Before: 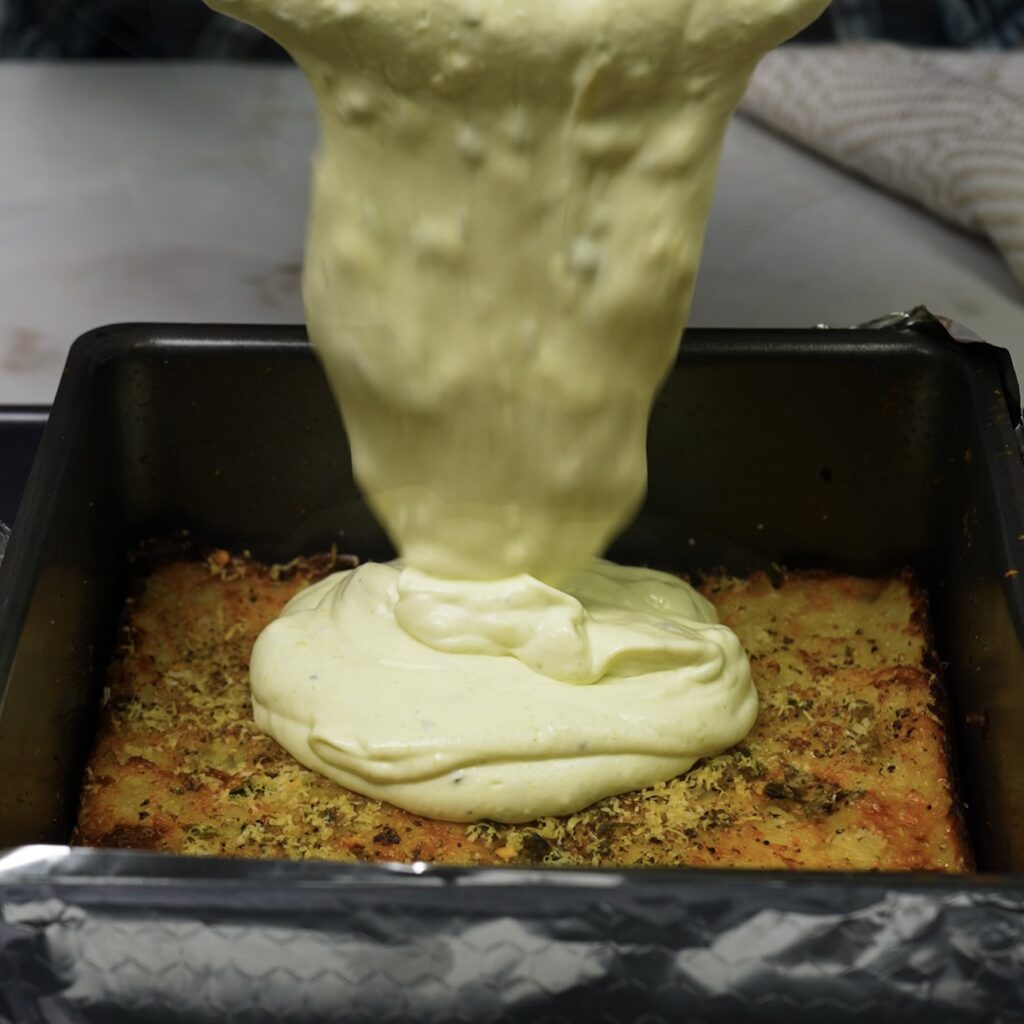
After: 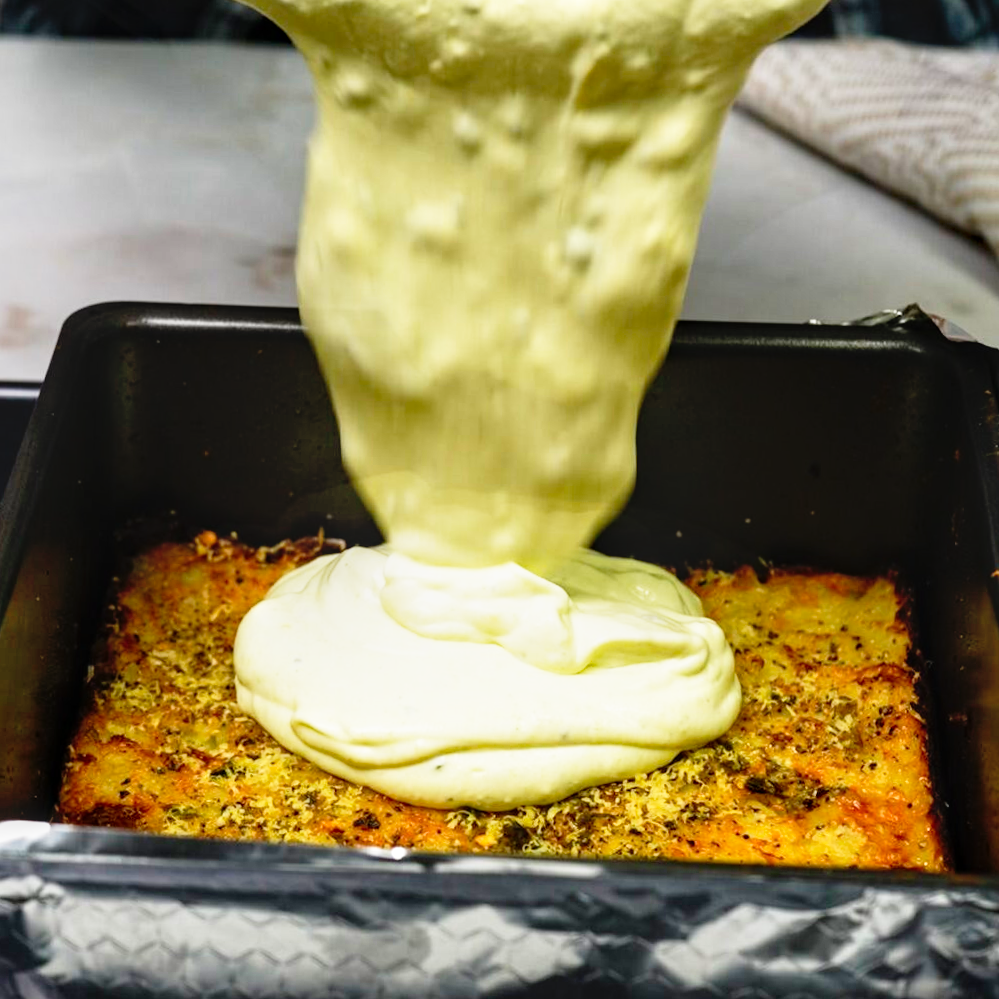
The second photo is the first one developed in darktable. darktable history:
crop and rotate: angle -1.42°
base curve: curves: ch0 [(0, 0) (0.012, 0.01) (0.073, 0.168) (0.31, 0.711) (0.645, 0.957) (1, 1)], preserve colors none
local contrast: on, module defaults
